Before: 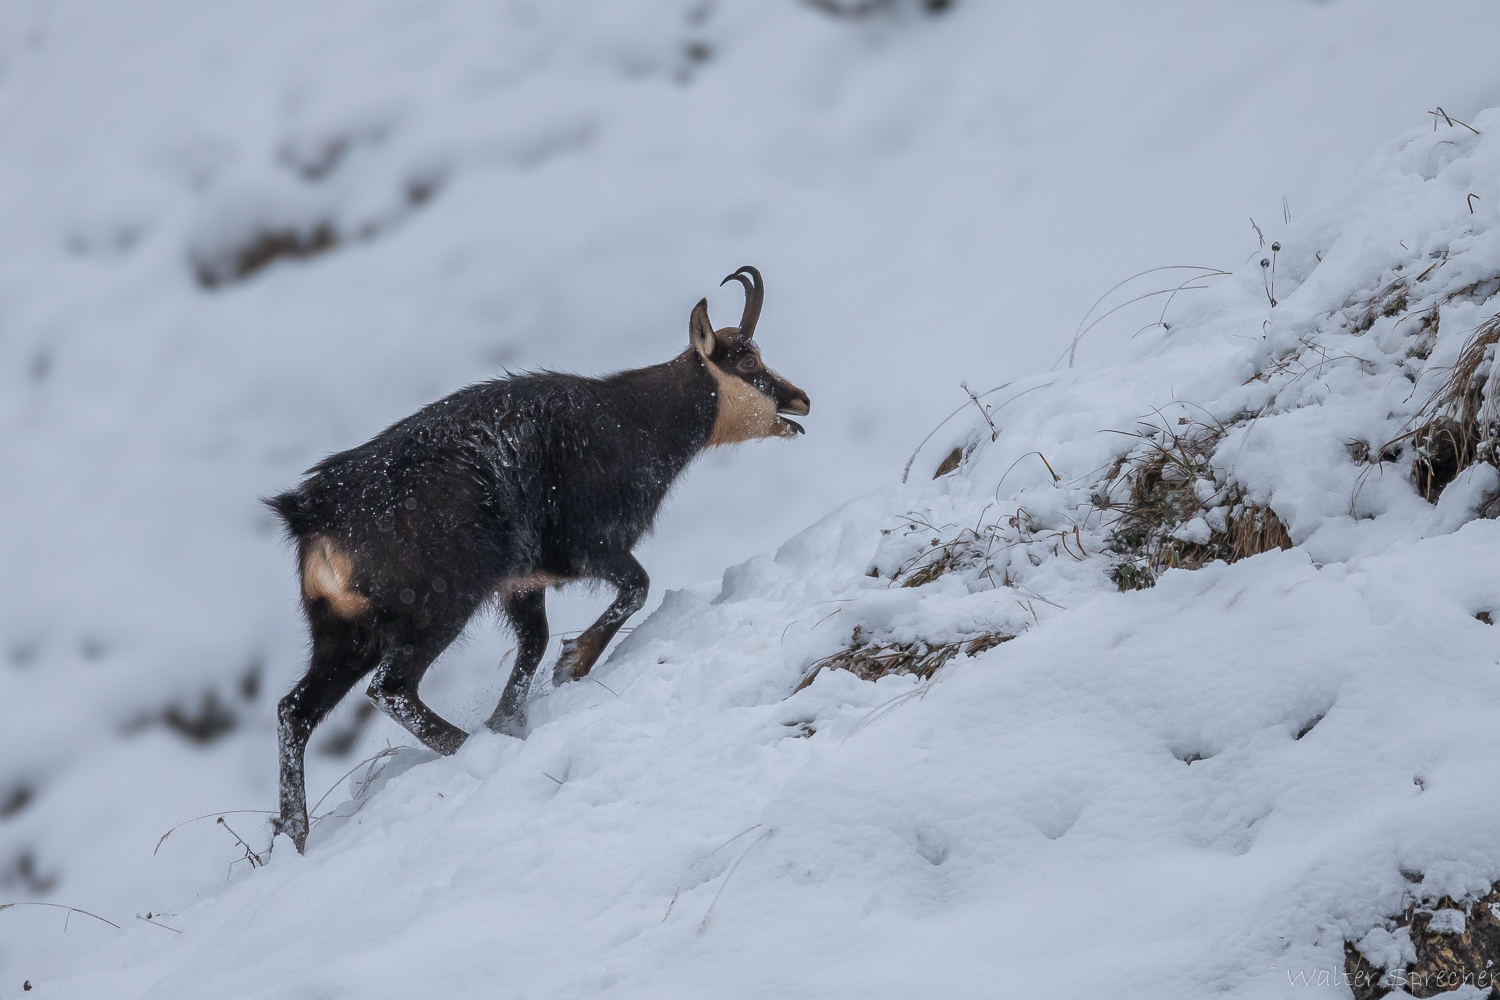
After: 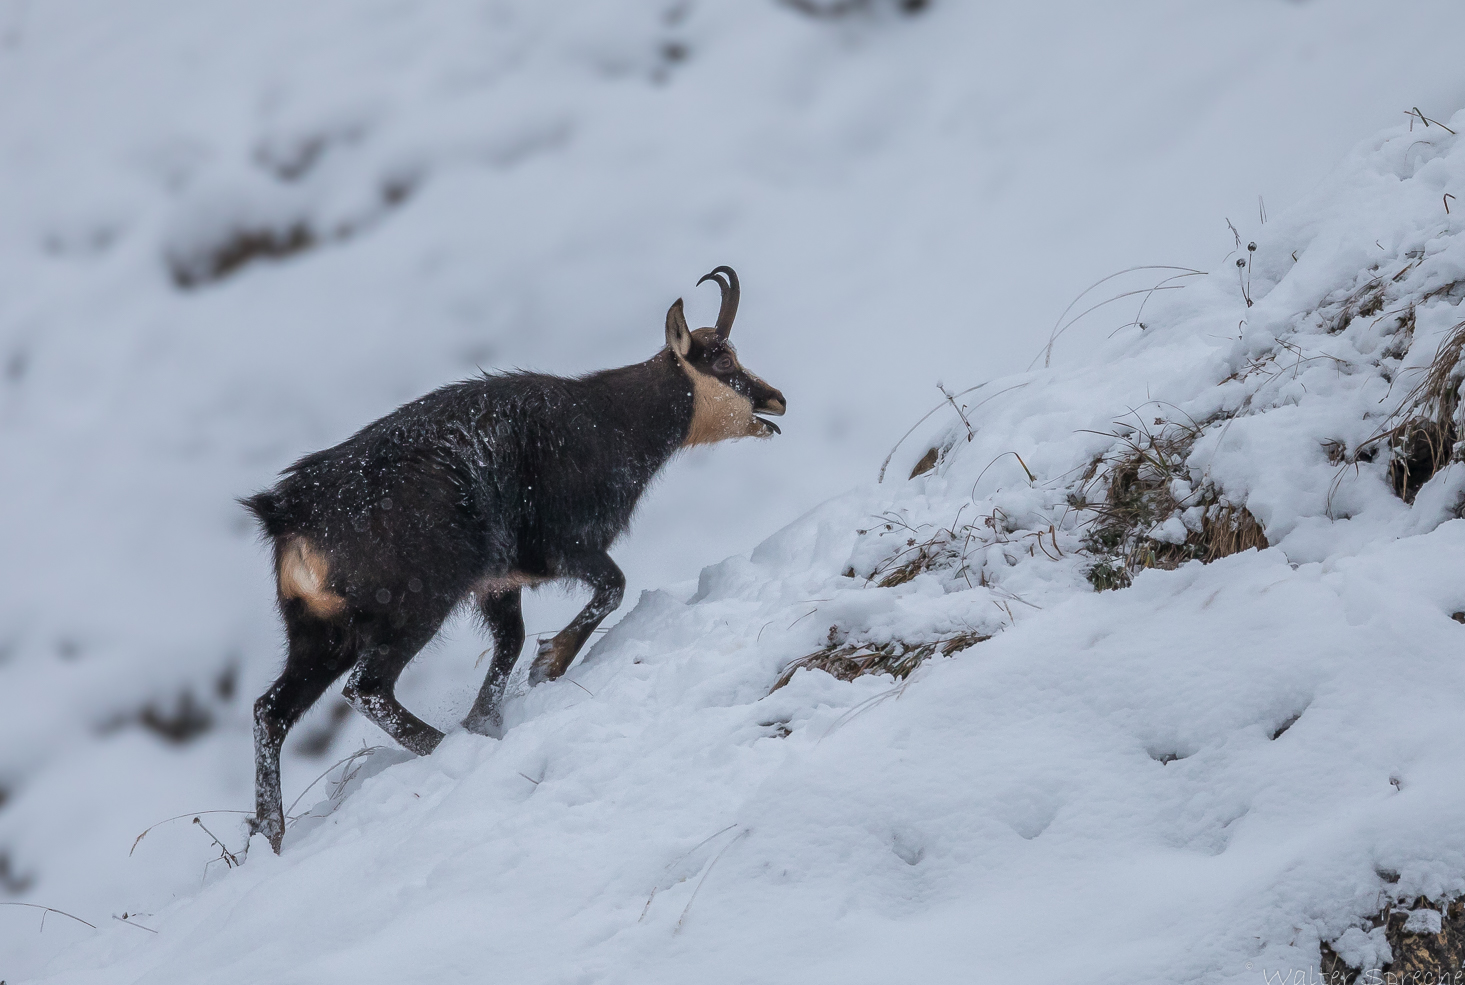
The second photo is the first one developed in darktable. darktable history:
crop and rotate: left 1.685%, right 0.622%, bottom 1.414%
